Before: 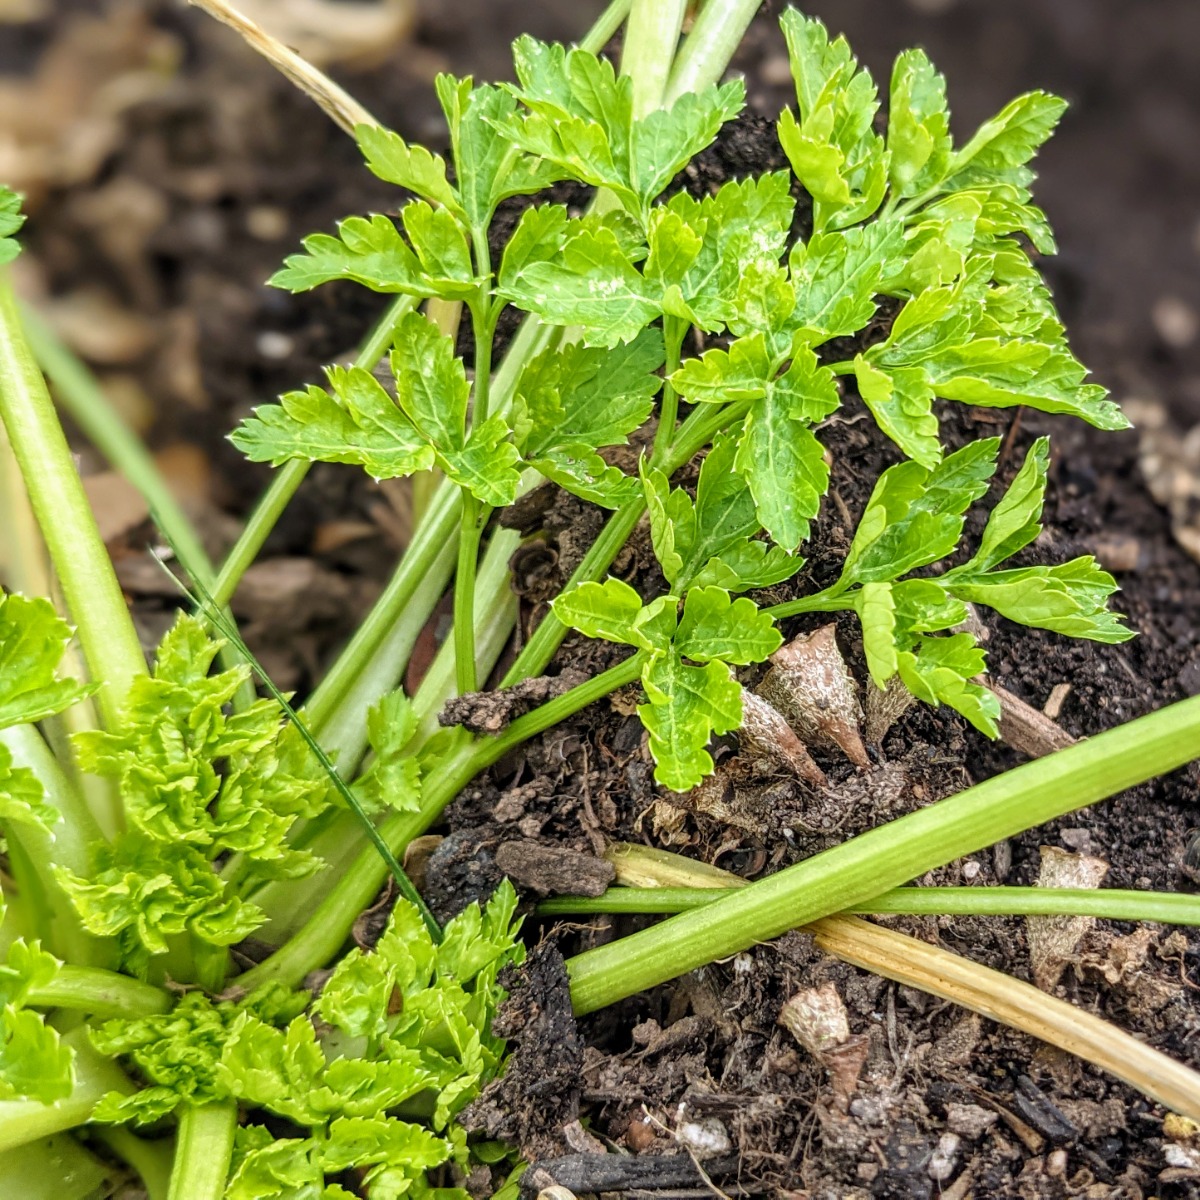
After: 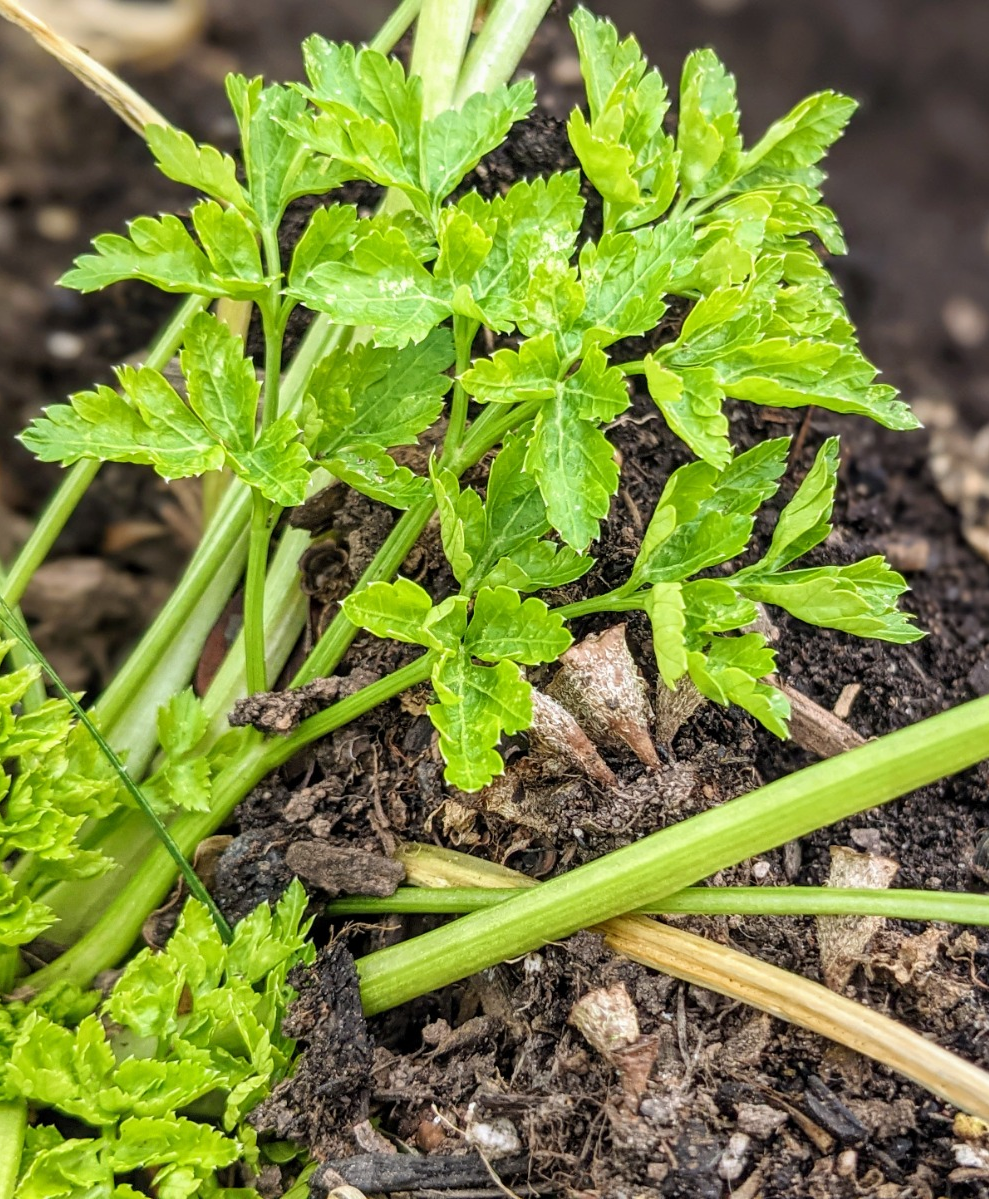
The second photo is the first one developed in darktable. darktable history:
white balance: emerald 1
crop: left 17.582%, bottom 0.031%
base curve: curves: ch0 [(0, 0) (0.472, 0.508) (1, 1)]
